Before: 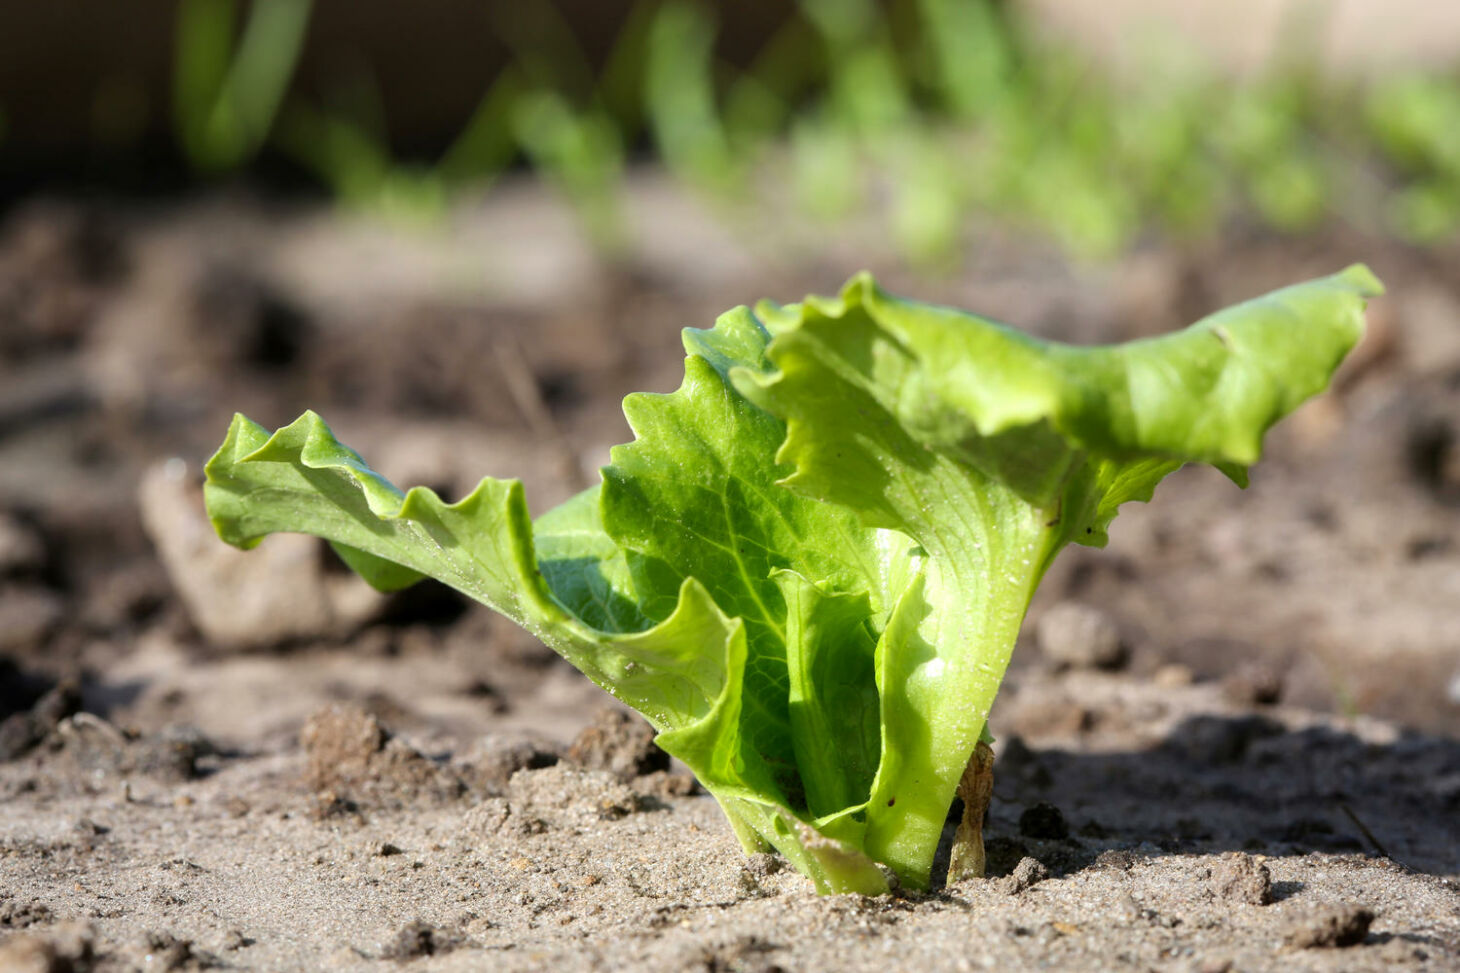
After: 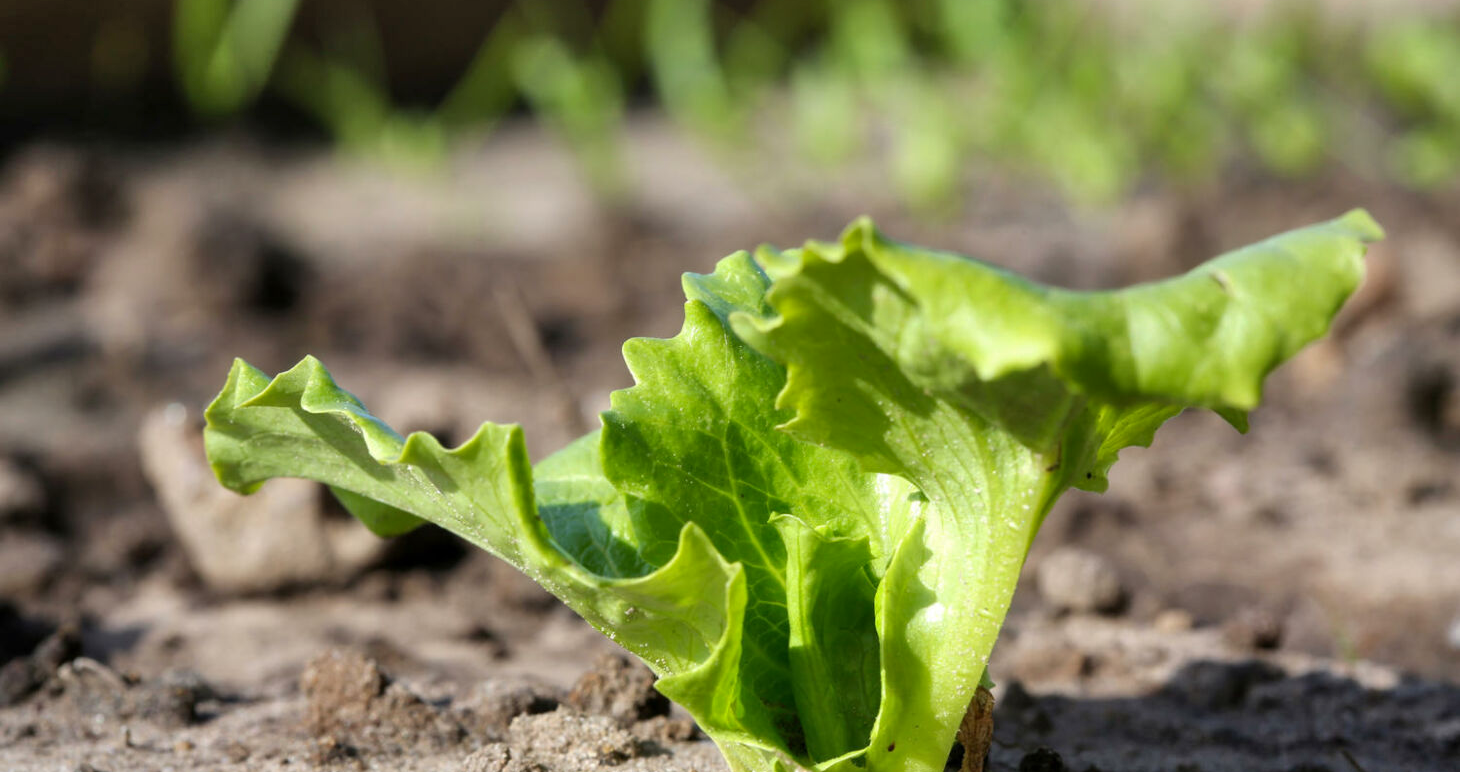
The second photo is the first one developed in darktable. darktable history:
shadows and highlights: highlights color adjustment 0%, soften with gaussian
crop and rotate: top 5.667%, bottom 14.937%
